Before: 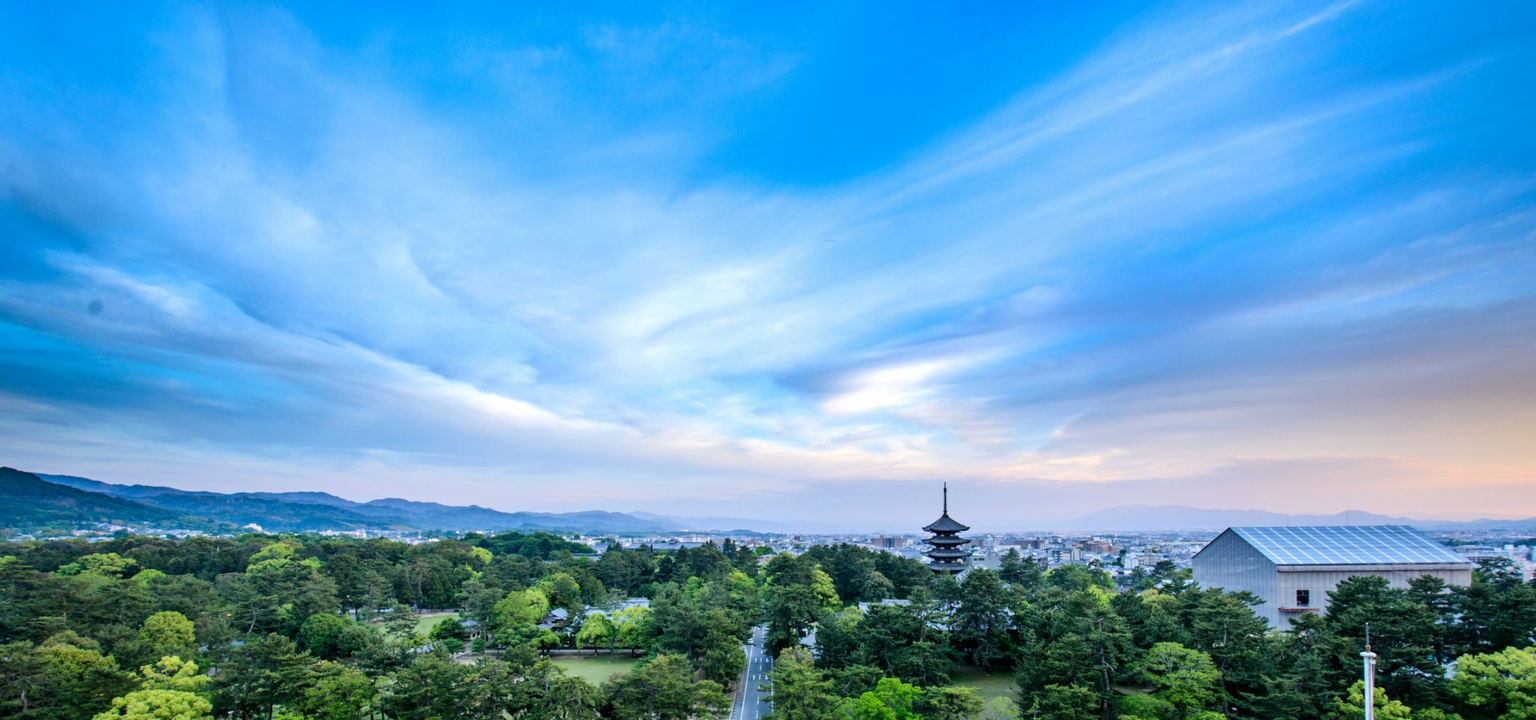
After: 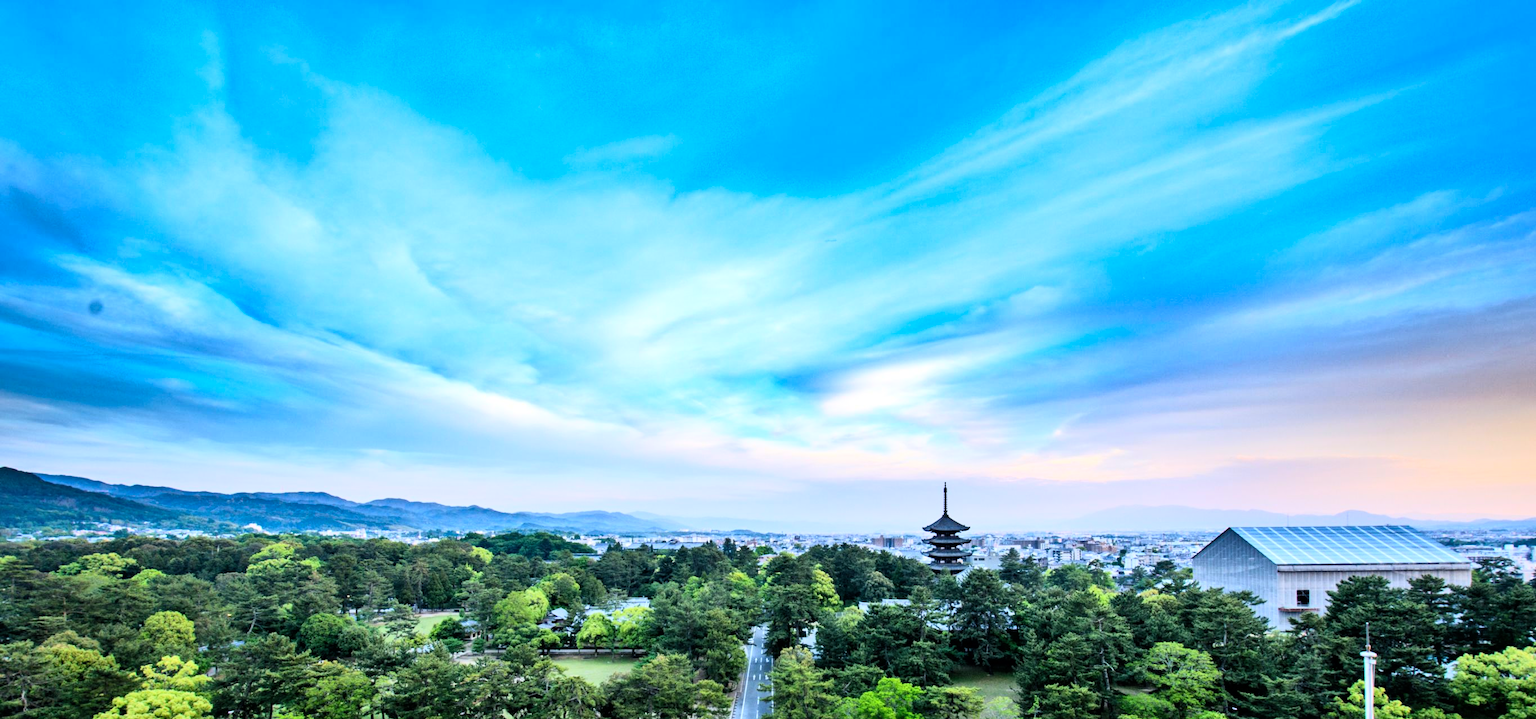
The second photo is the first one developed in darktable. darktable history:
shadows and highlights: soften with gaussian
base curve: curves: ch0 [(0, 0) (0.005, 0.002) (0.193, 0.295) (0.399, 0.664) (0.75, 0.928) (1, 1)]
